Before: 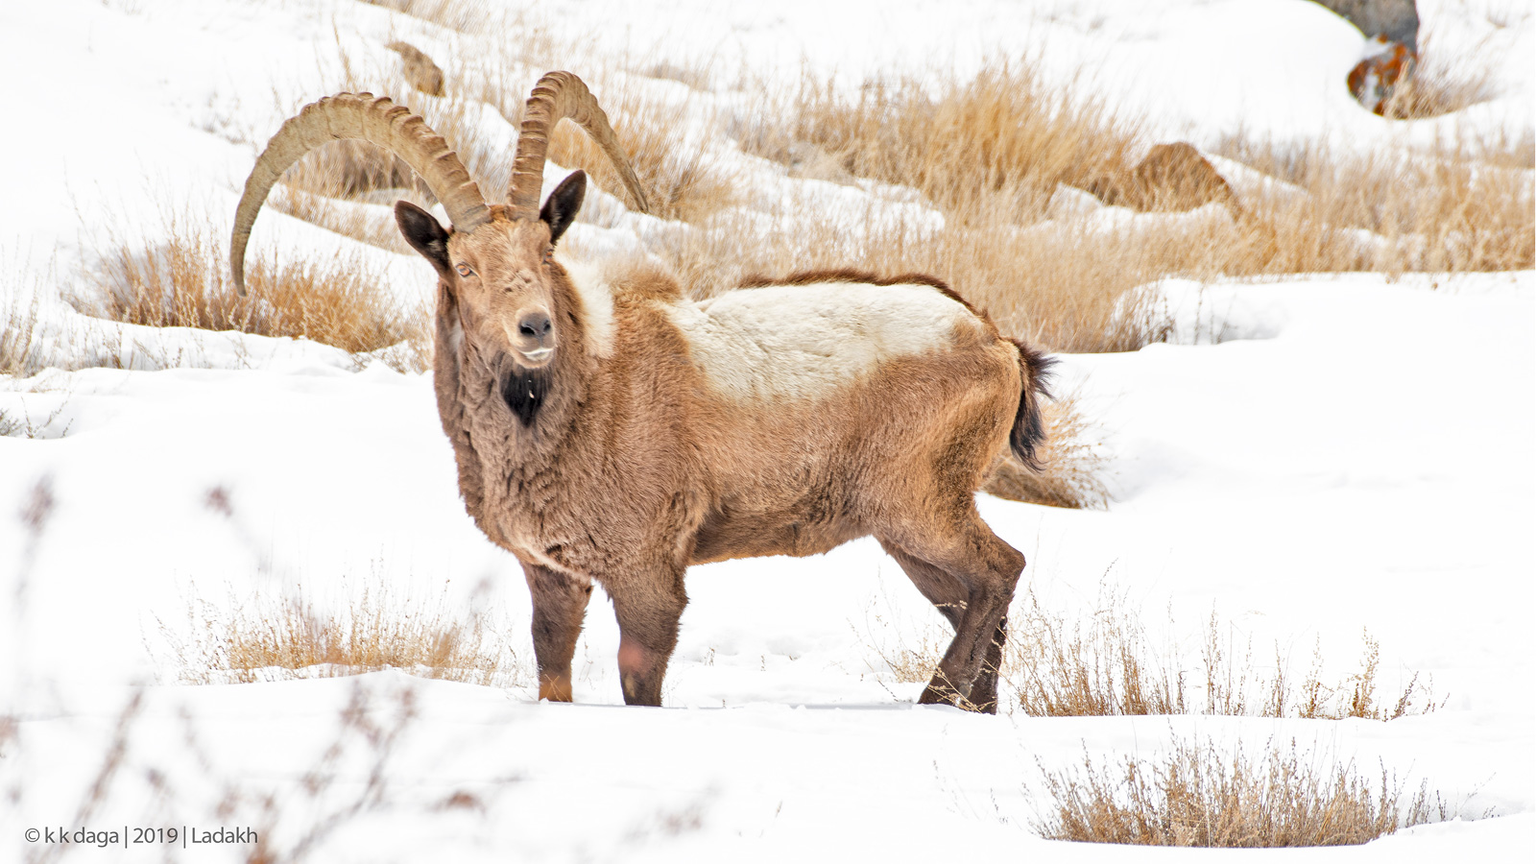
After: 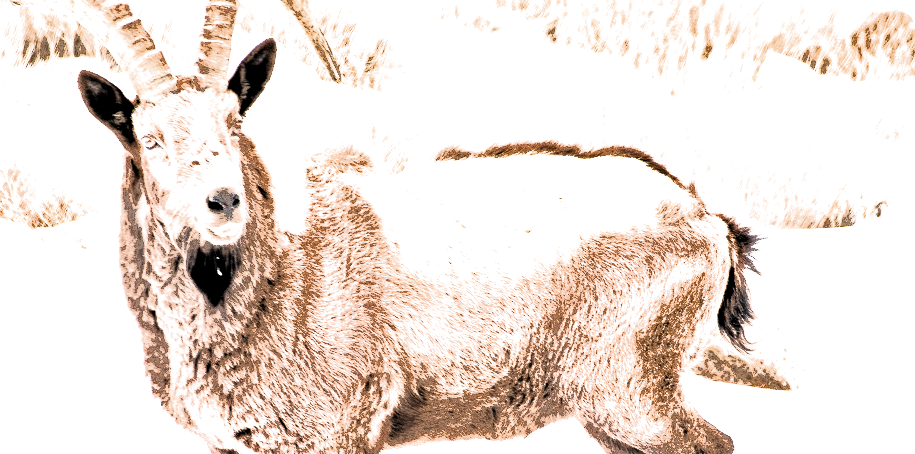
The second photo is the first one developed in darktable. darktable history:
levels: levels [0.116, 0.574, 1]
exposure: black level correction 0.001, exposure 1.05 EV, compensate exposure bias true, compensate highlight preservation false
crop: left 20.932%, top 15.471%, right 21.848%, bottom 34.081%
tone equalizer: on, module defaults
fill light: exposure -0.73 EV, center 0.69, width 2.2
filmic rgb: black relative exposure -3.63 EV, white relative exposure 2.16 EV, hardness 3.62
grain: strength 26%
